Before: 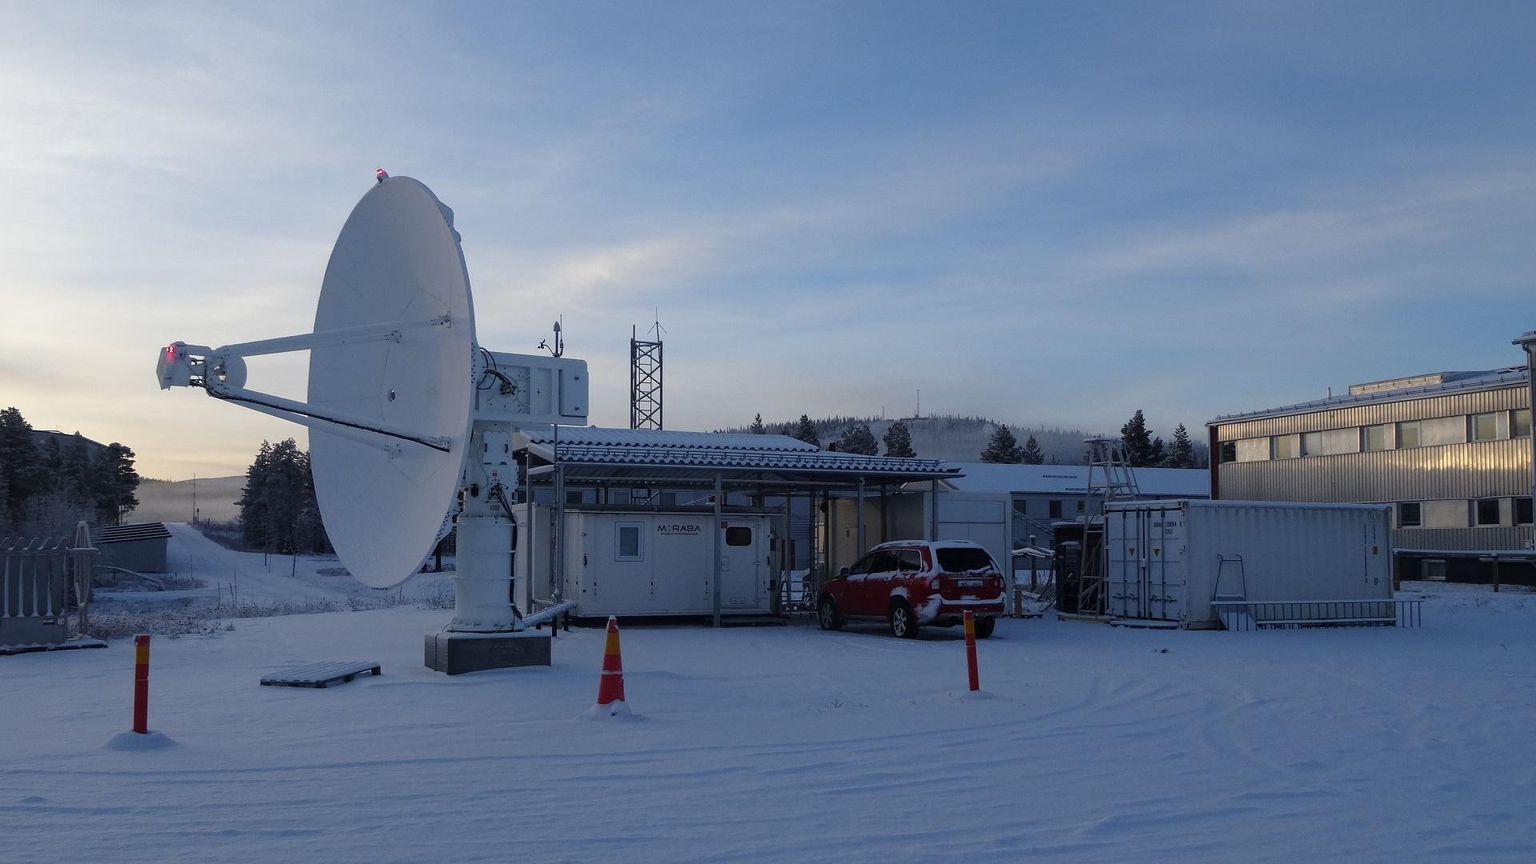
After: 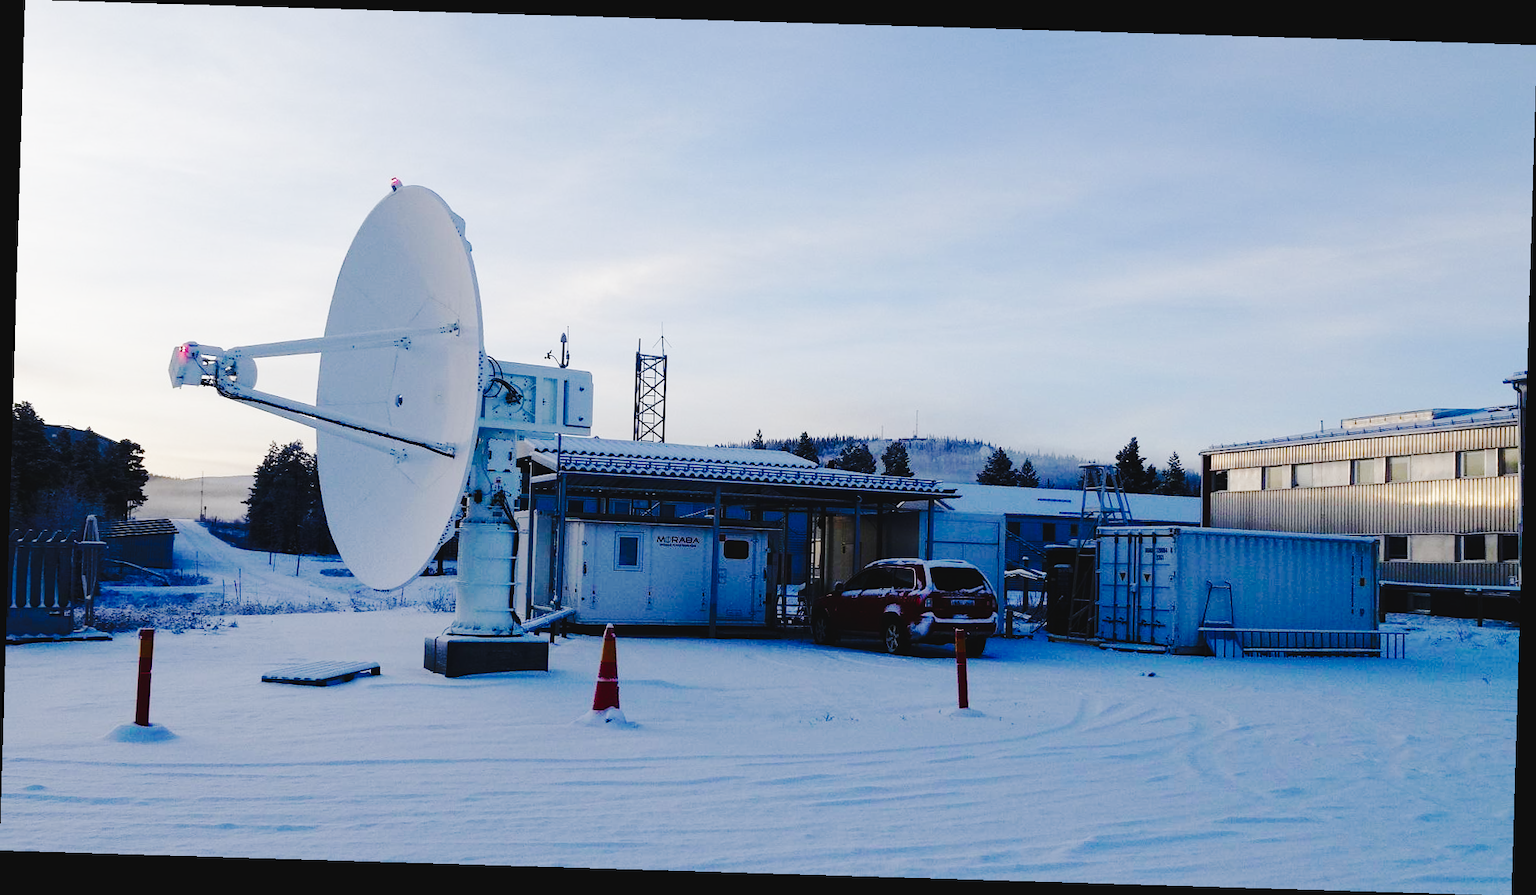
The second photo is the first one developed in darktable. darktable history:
base curve: curves: ch0 [(0, 0) (0.032, 0.037) (0.105, 0.228) (0.435, 0.76) (0.856, 0.983) (1, 1)], preserve colors none
tone curve: curves: ch0 [(0, 0) (0.003, 0.036) (0.011, 0.039) (0.025, 0.039) (0.044, 0.043) (0.069, 0.05) (0.1, 0.072) (0.136, 0.102) (0.177, 0.144) (0.224, 0.204) (0.277, 0.288) (0.335, 0.384) (0.399, 0.477) (0.468, 0.575) (0.543, 0.652) (0.623, 0.724) (0.709, 0.785) (0.801, 0.851) (0.898, 0.915) (1, 1)], preserve colors none
rotate and perspective: rotation 1.72°, automatic cropping off
color balance rgb: shadows lift › luminance -10%, shadows lift › chroma 1%, shadows lift › hue 113°, power › luminance -15%, highlights gain › chroma 0.2%, highlights gain › hue 333°, global offset › luminance 0.5%, perceptual saturation grading › global saturation 20%, perceptual saturation grading › highlights -50%, perceptual saturation grading › shadows 25%, contrast -10%
